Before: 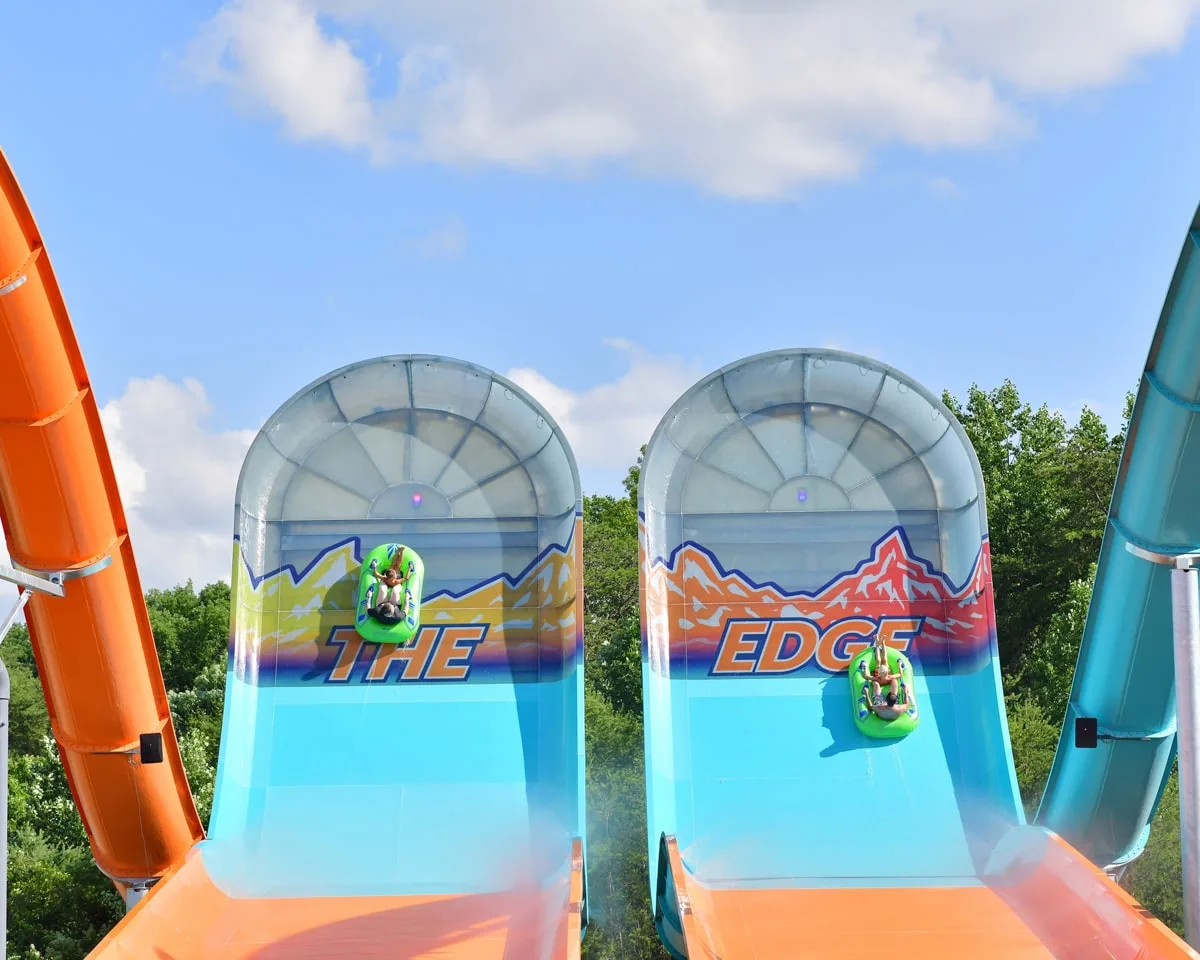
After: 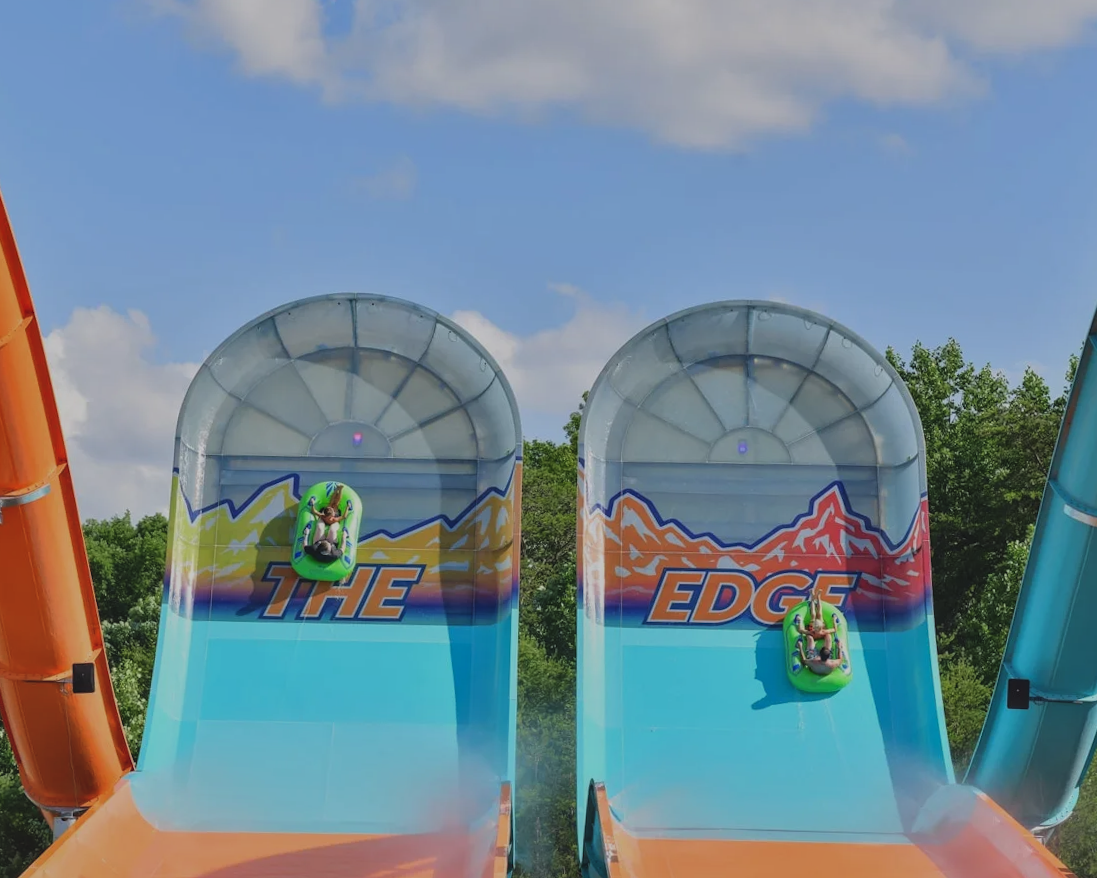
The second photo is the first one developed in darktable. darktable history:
crop and rotate: angle -1.92°, left 3.135%, top 3.983%, right 1.583%, bottom 0.71%
local contrast: on, module defaults
exposure: black level correction -0.018, exposure -1.083 EV, compensate exposure bias true, compensate highlight preservation false
contrast brightness saturation: contrast 0.035, brightness 0.06, saturation 0.126
